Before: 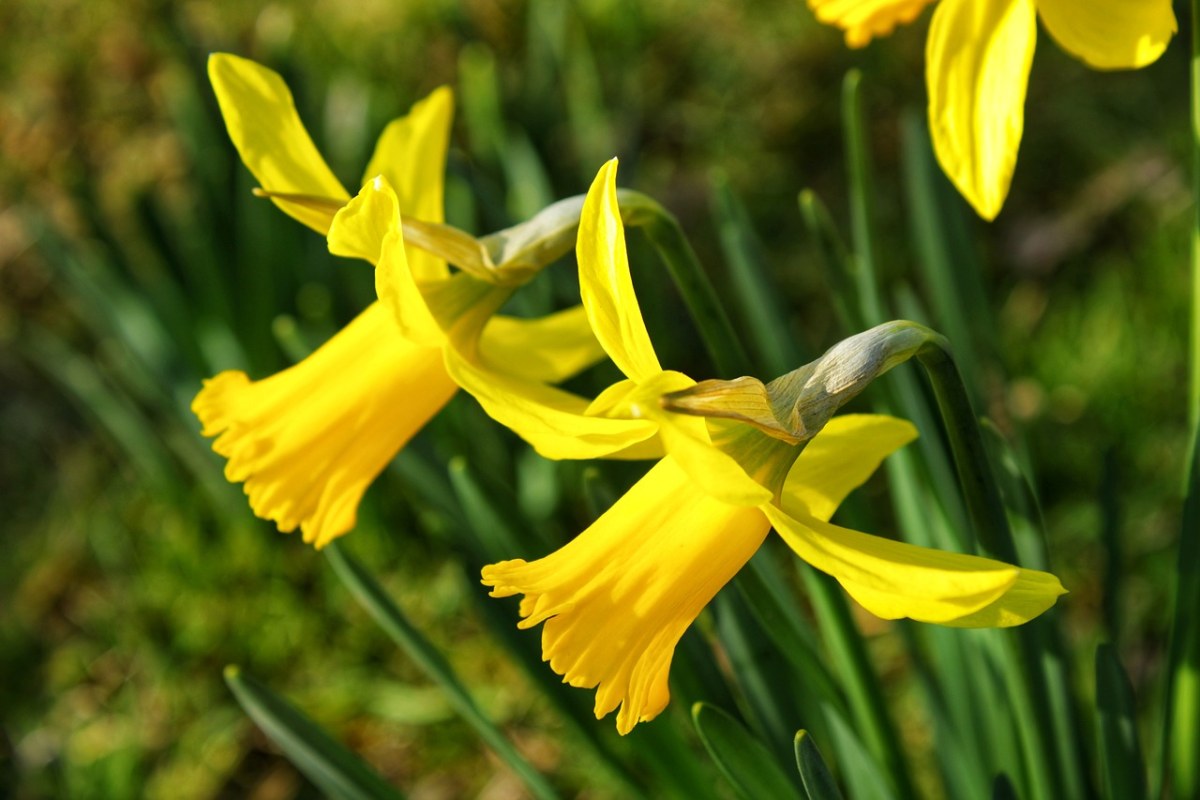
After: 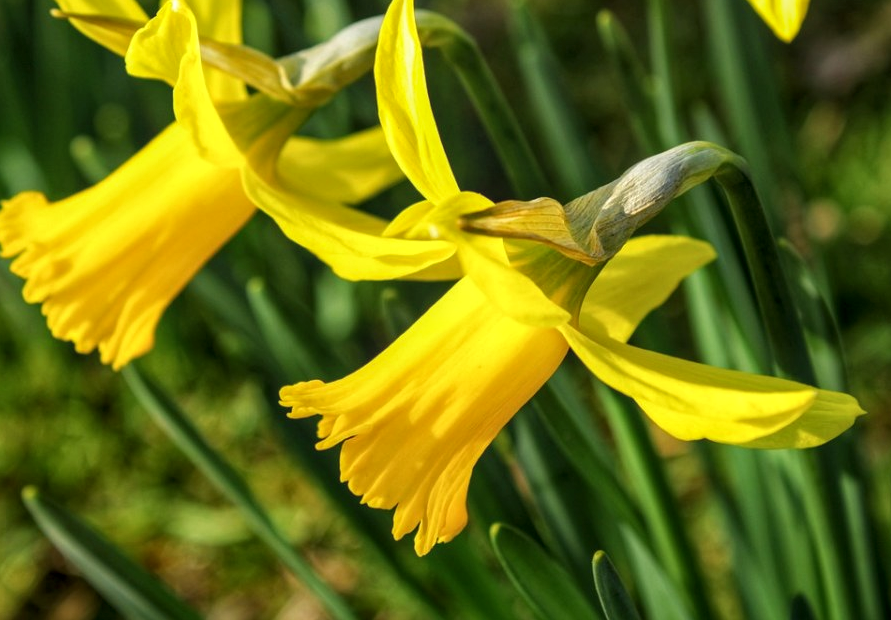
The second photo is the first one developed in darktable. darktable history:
crop: left 16.878%, top 22.493%, right 8.8%
local contrast: on, module defaults
